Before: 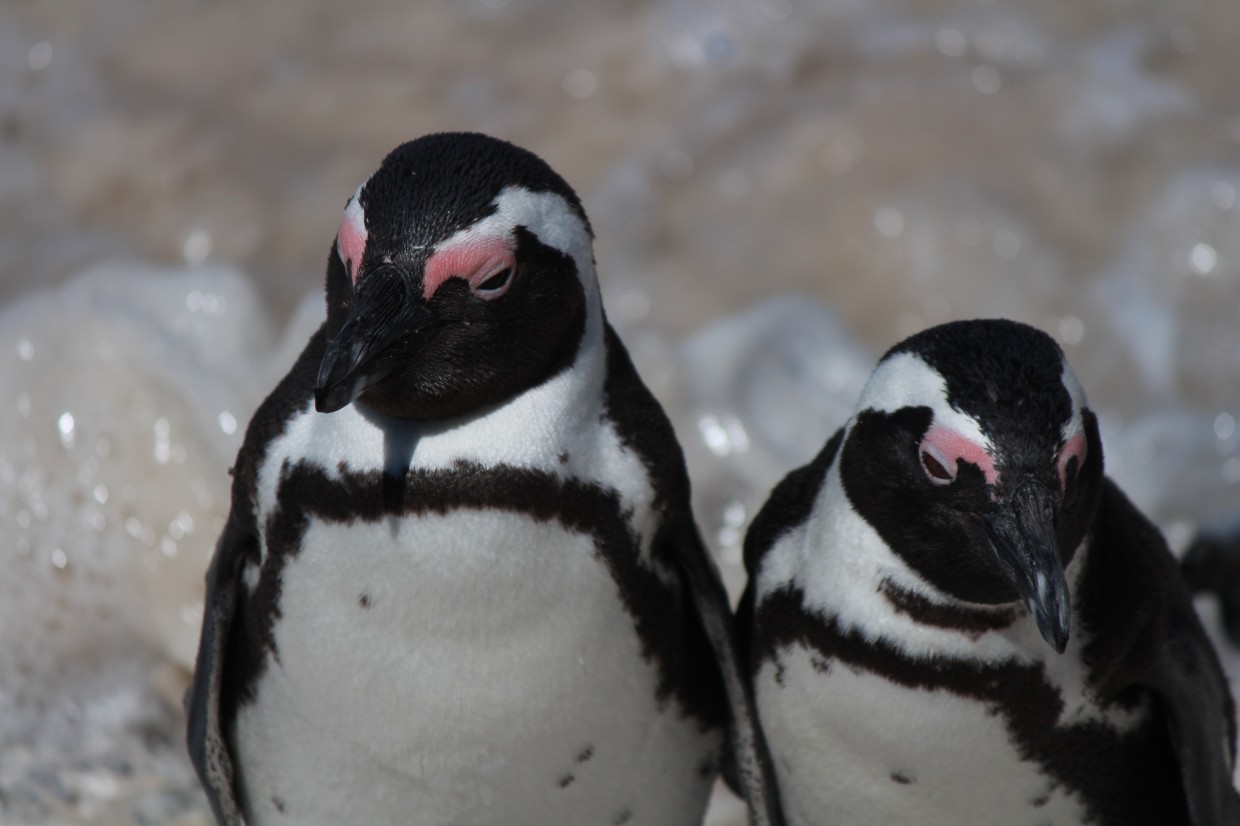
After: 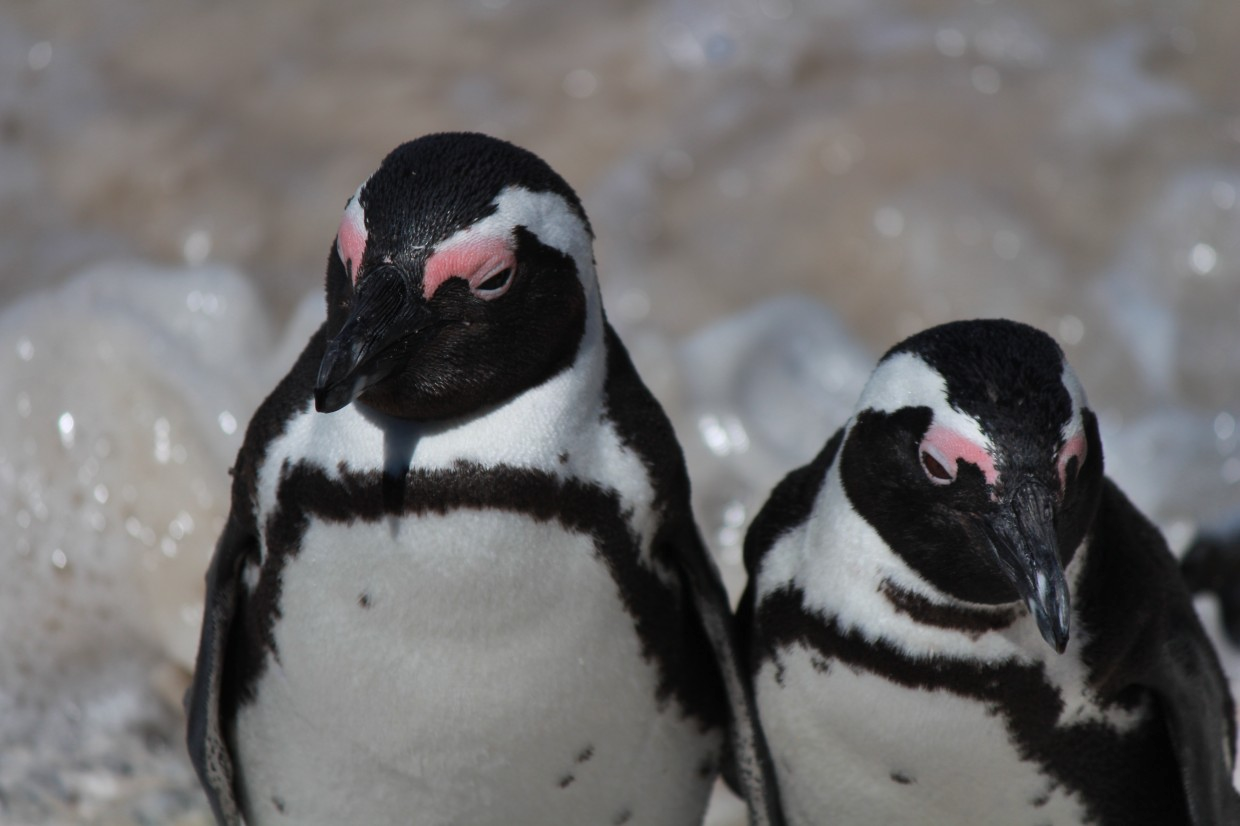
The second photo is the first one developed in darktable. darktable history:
shadows and highlights: shadows 52.09, highlights -28.48, soften with gaussian
